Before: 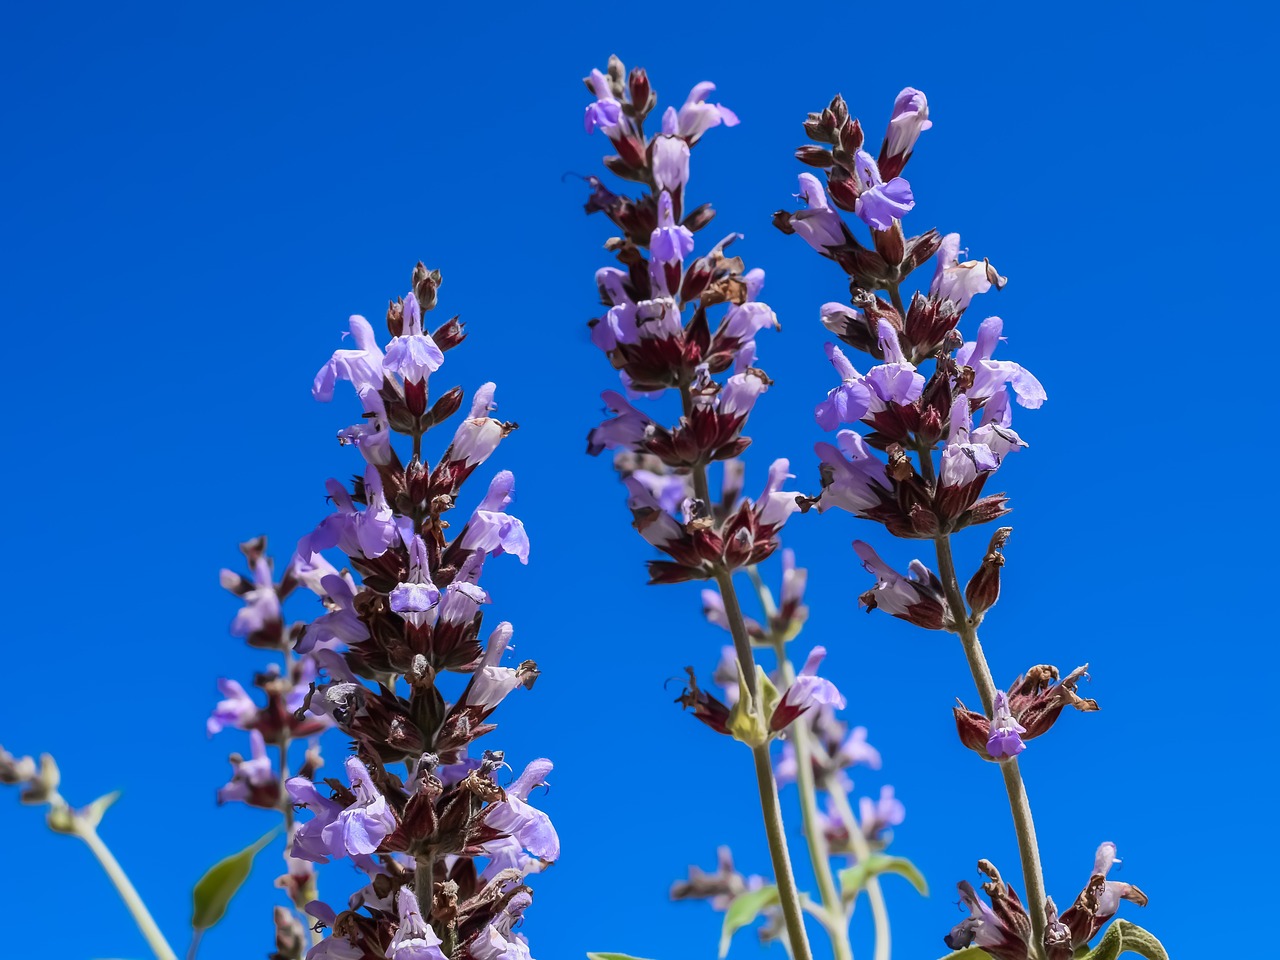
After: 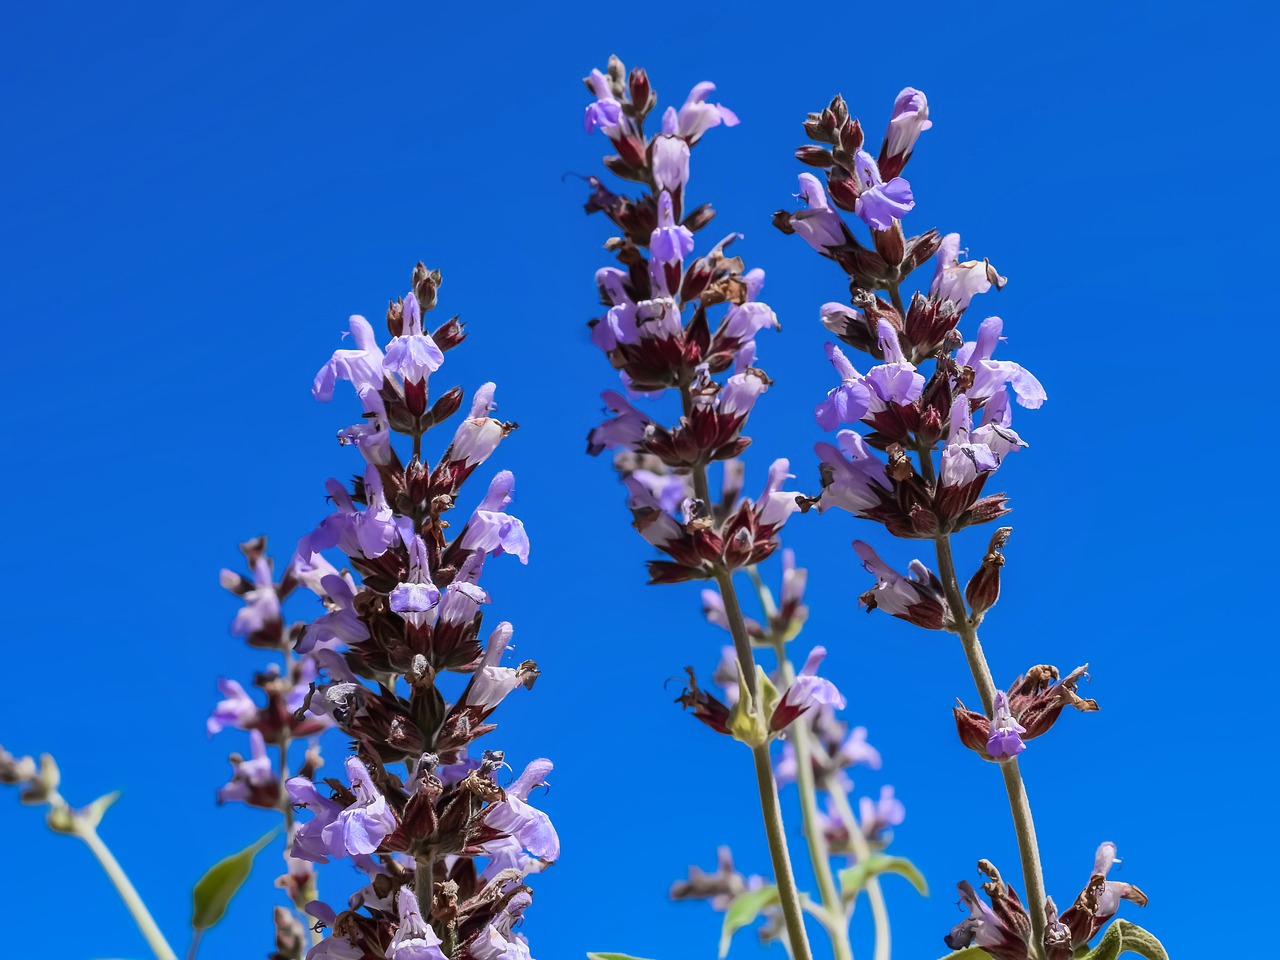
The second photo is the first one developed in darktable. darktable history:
shadows and highlights: shadows 47.89, highlights -41.57, soften with gaussian
